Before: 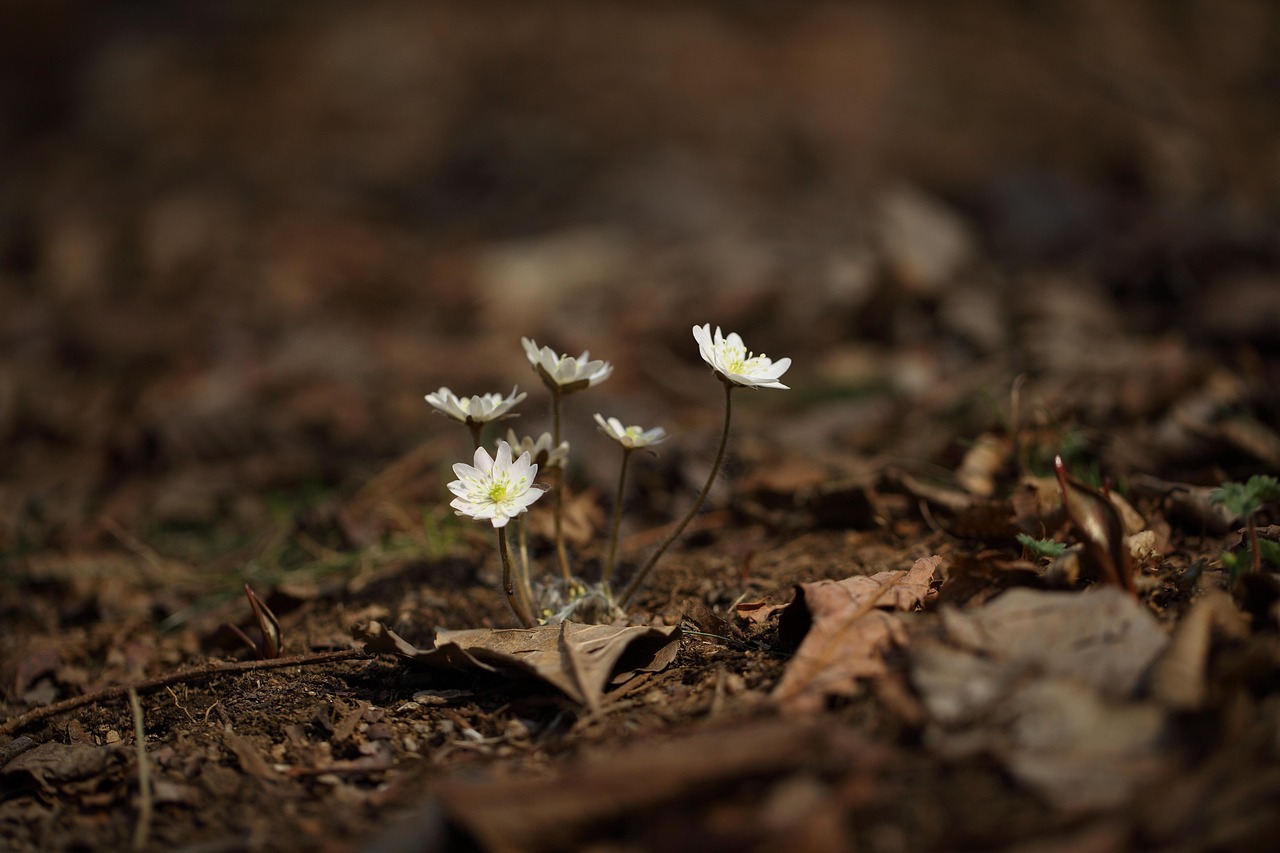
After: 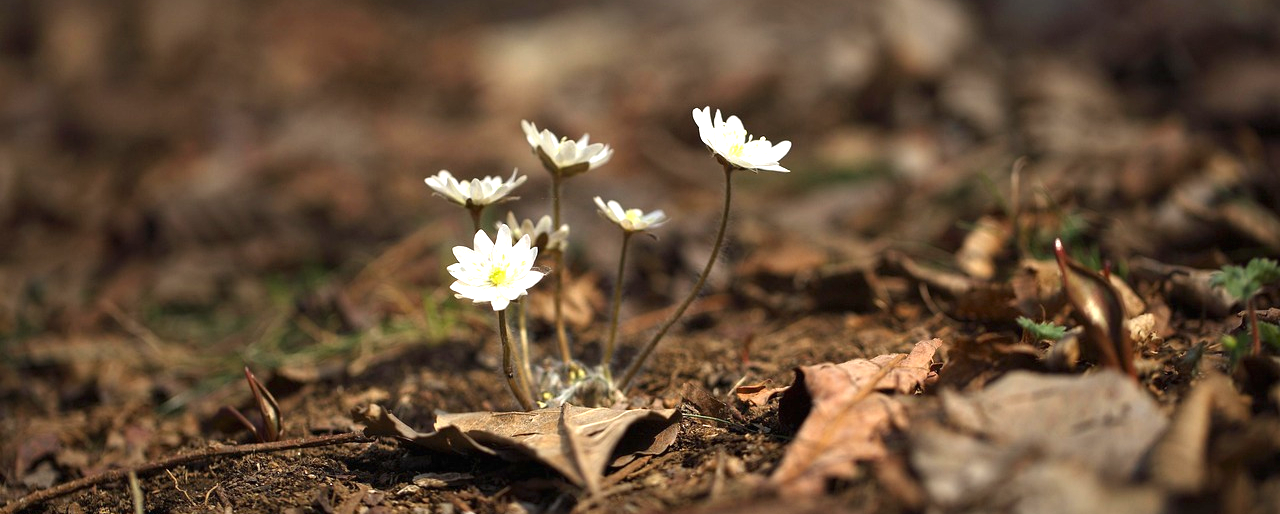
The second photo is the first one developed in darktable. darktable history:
crop and rotate: top 25.644%, bottom 13.986%
exposure: black level correction 0, exposure 1.2 EV, compensate highlight preservation false
